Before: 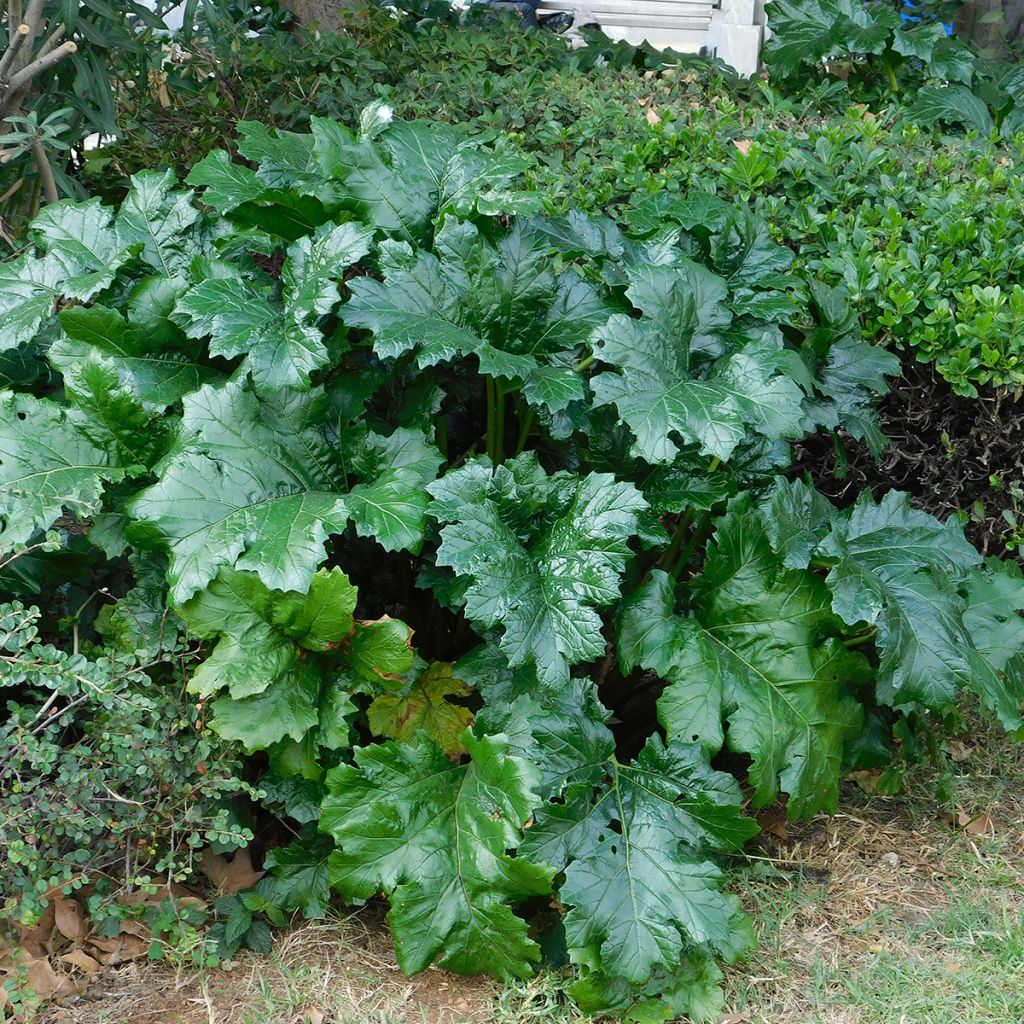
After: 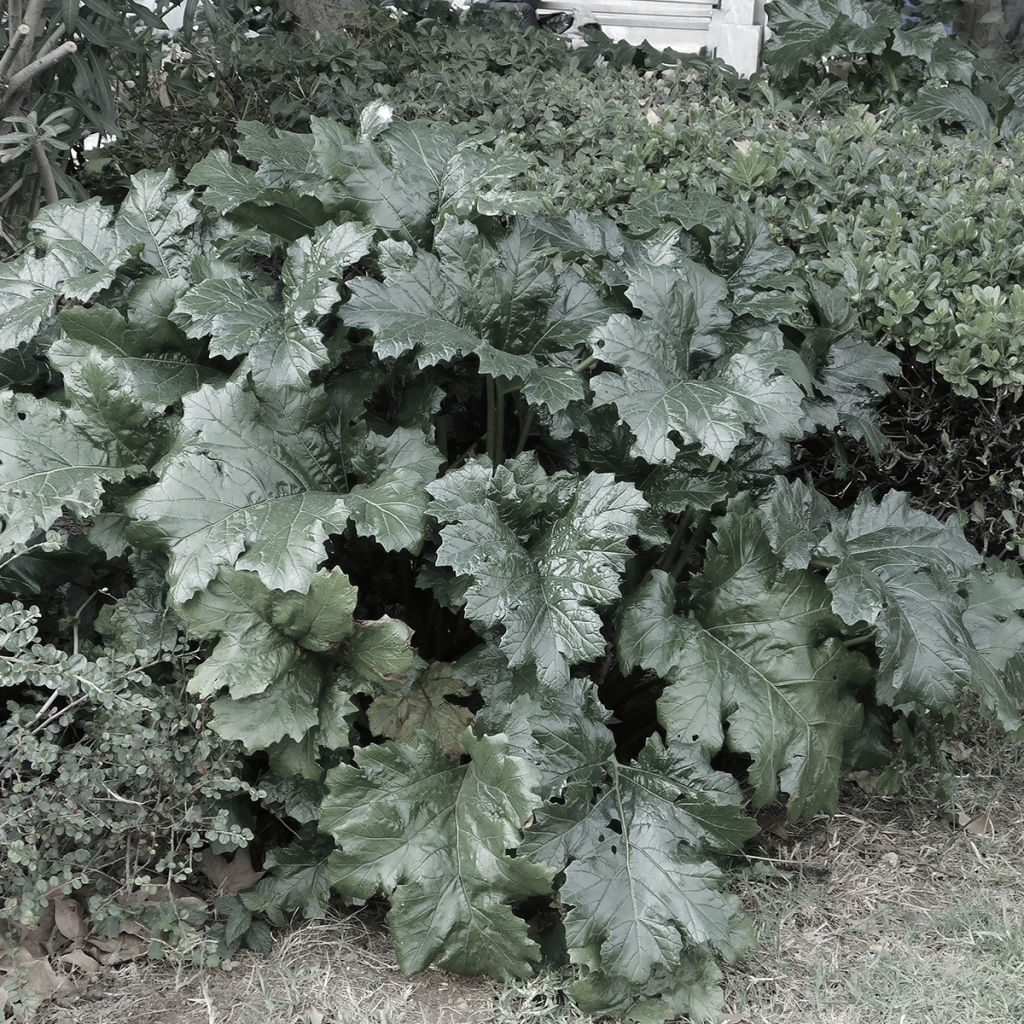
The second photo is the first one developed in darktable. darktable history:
color correction: highlights b* 0.063, saturation 0.255
